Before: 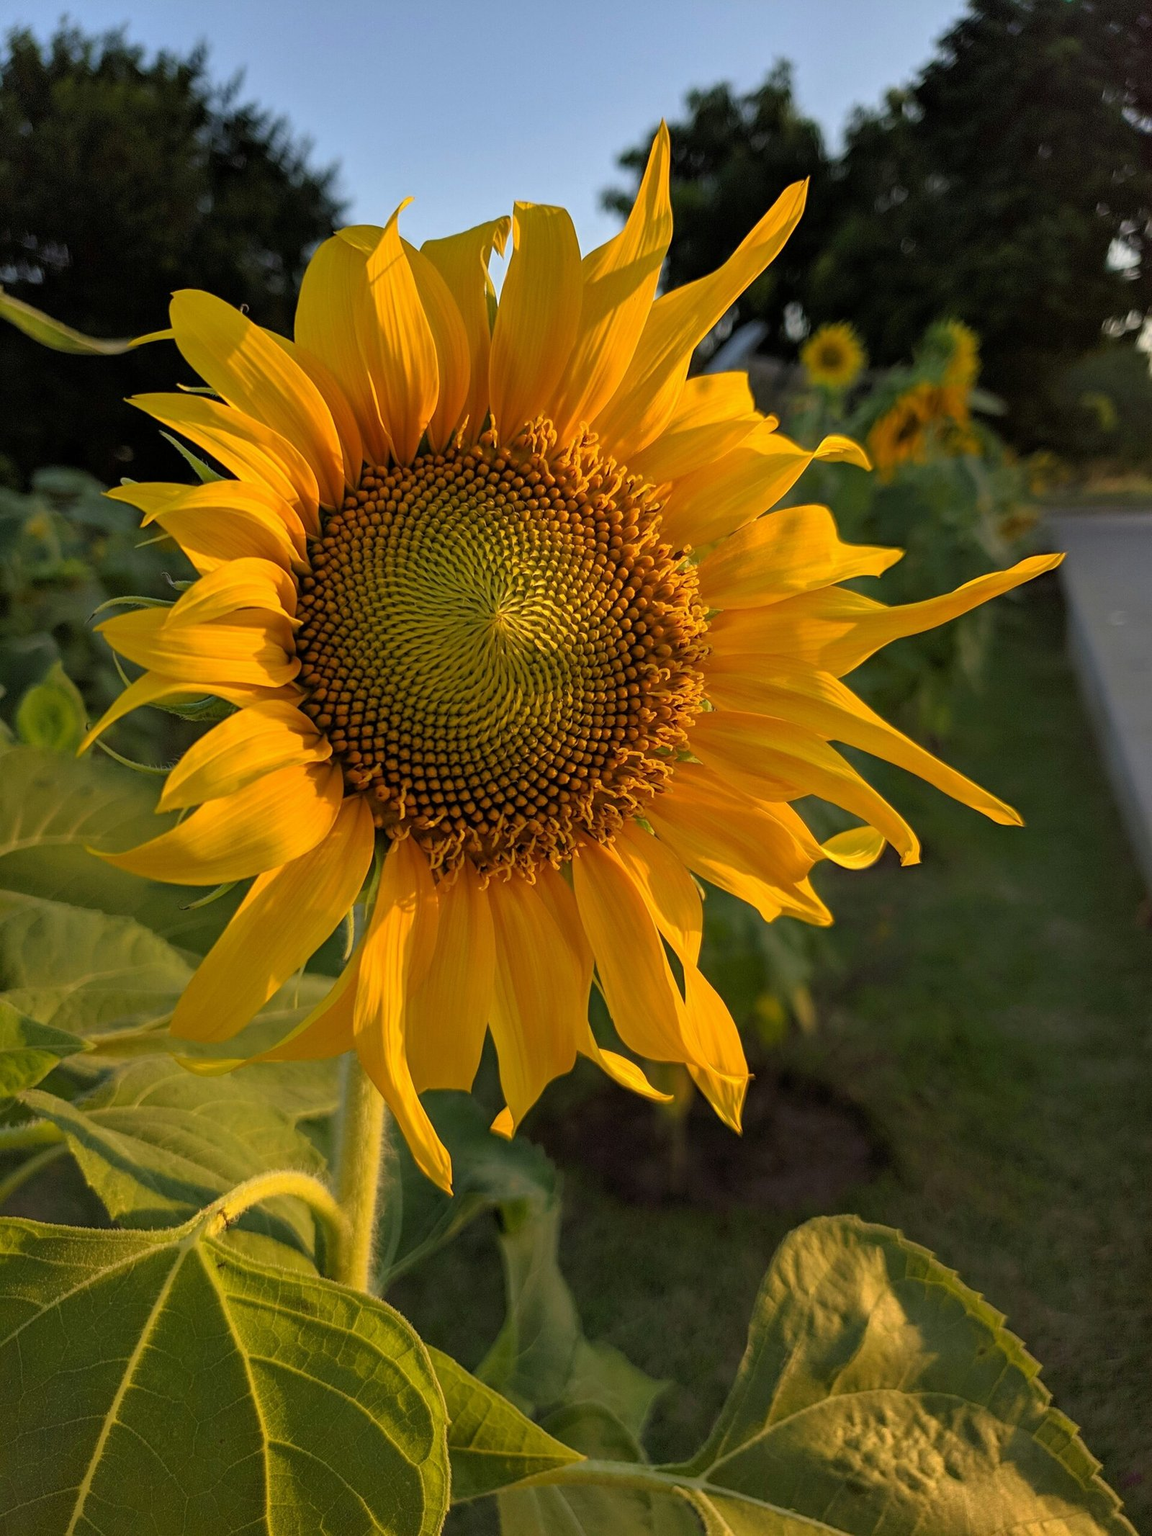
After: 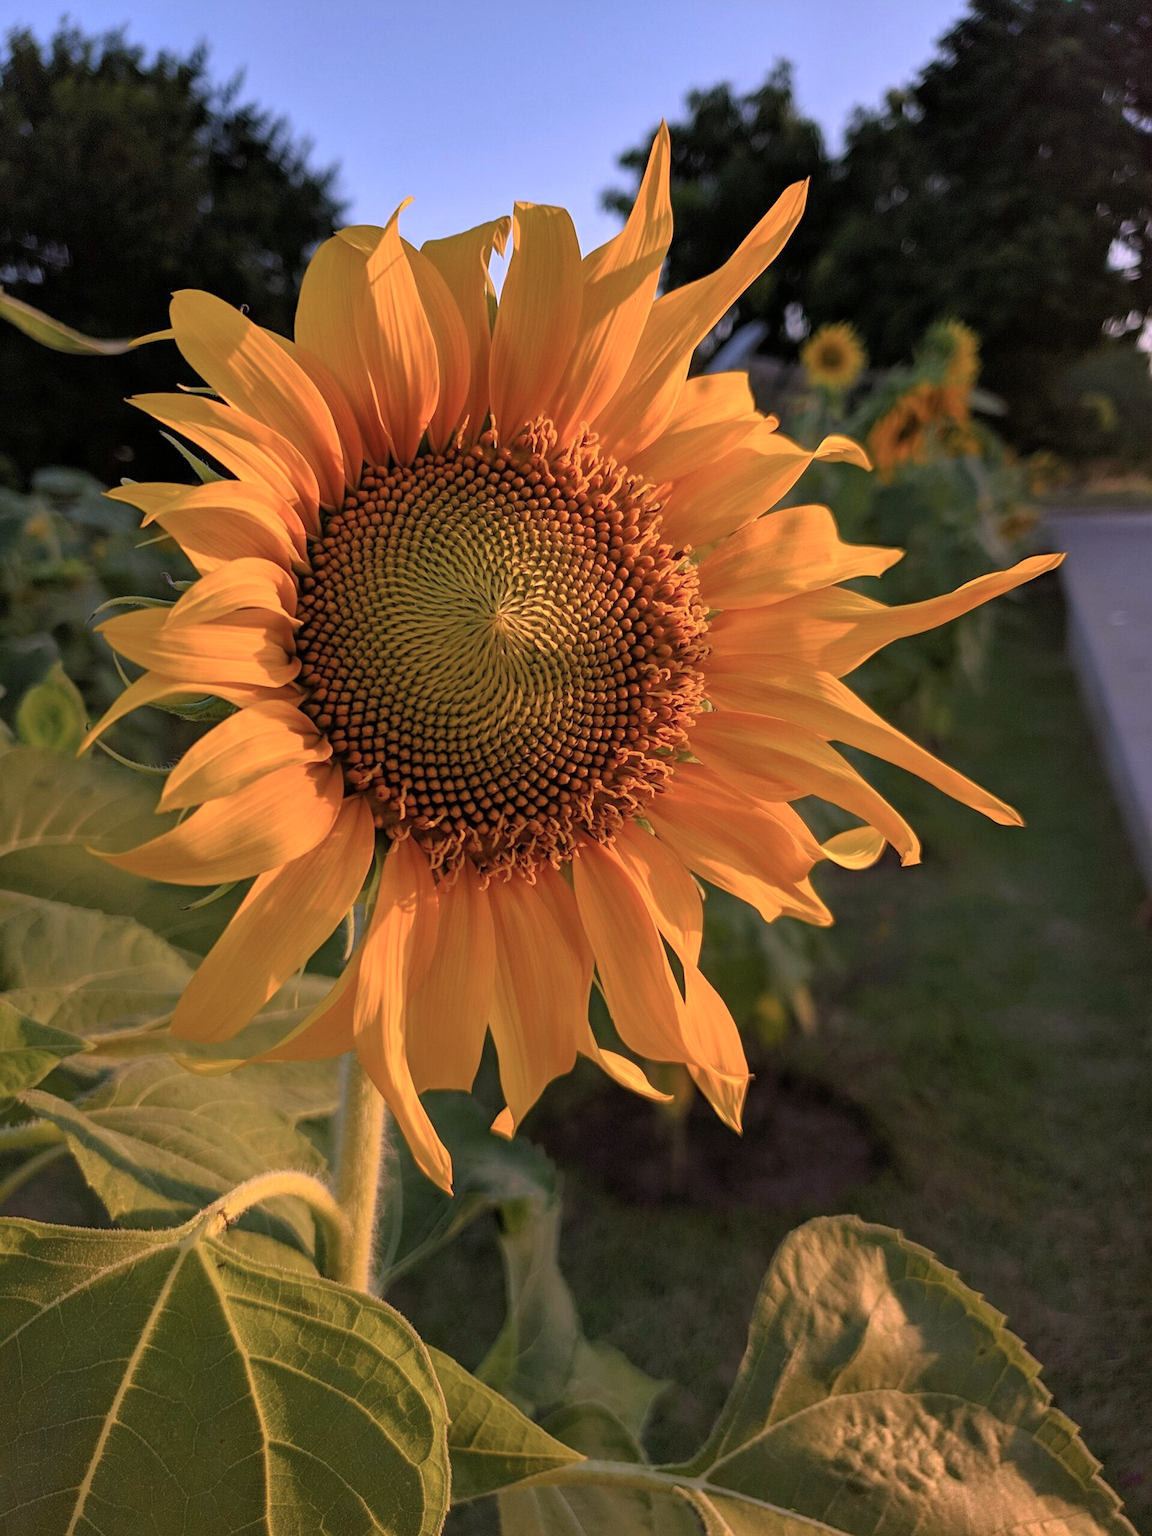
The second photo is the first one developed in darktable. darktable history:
color correction: highlights a* 15.11, highlights b* -24.96
